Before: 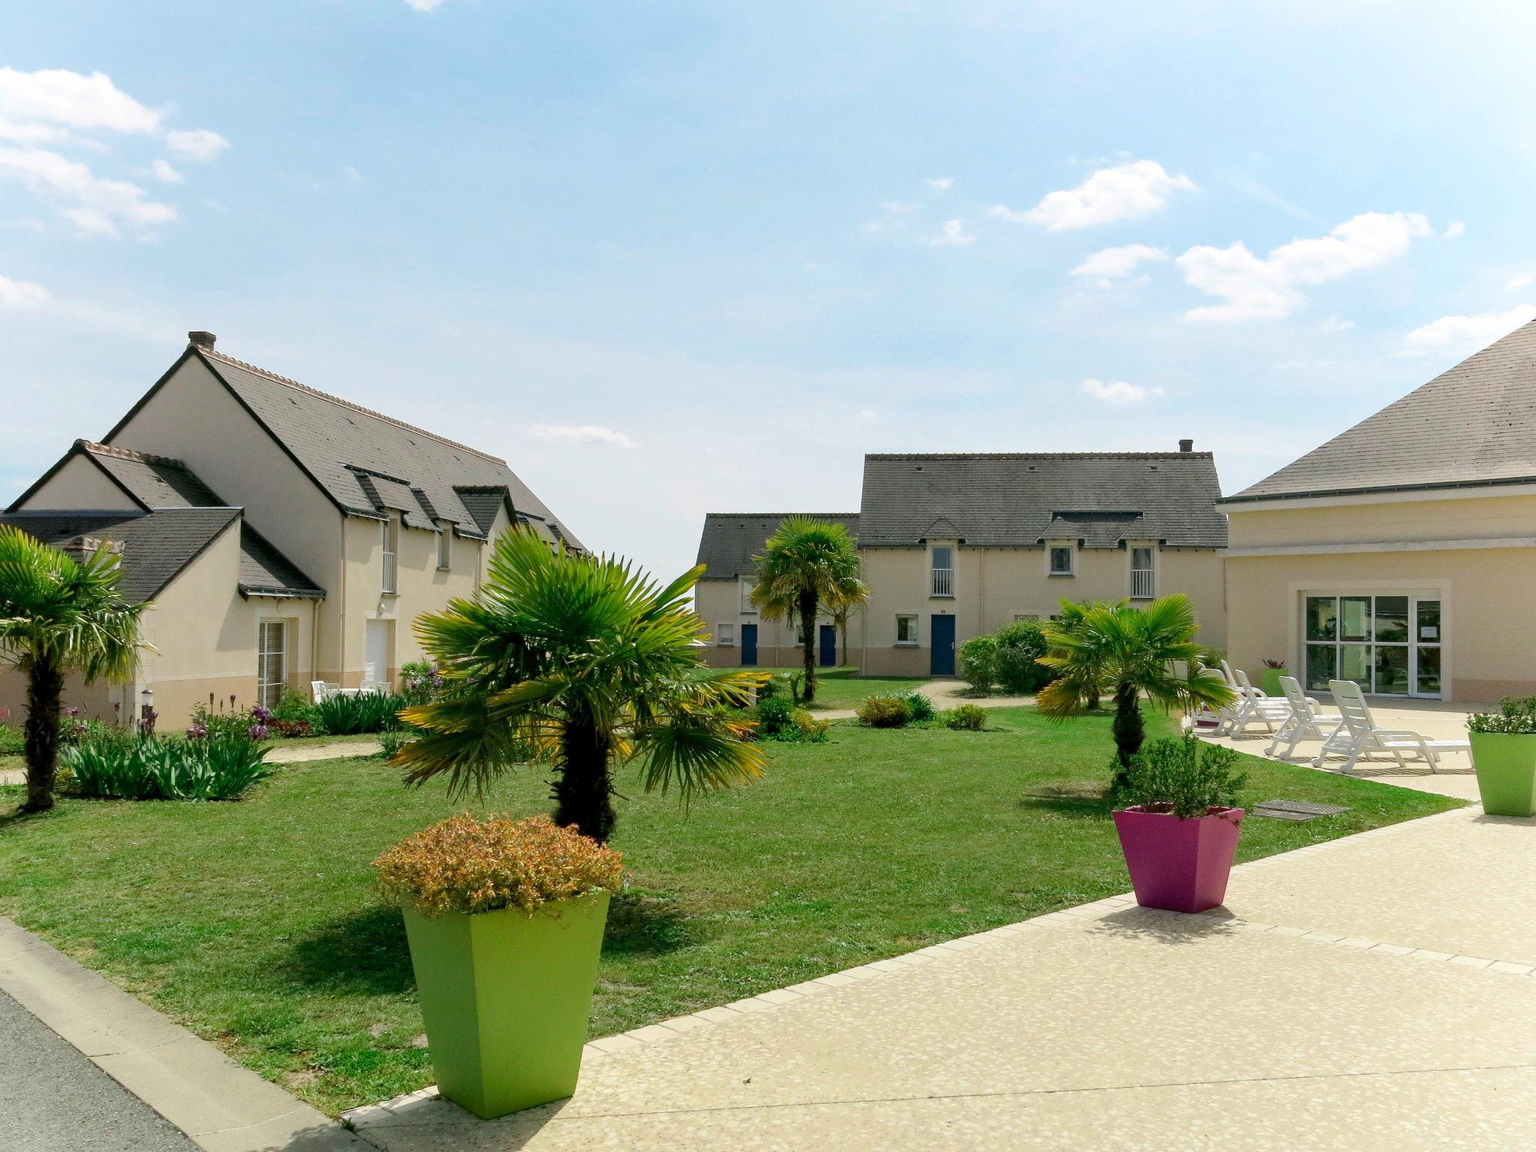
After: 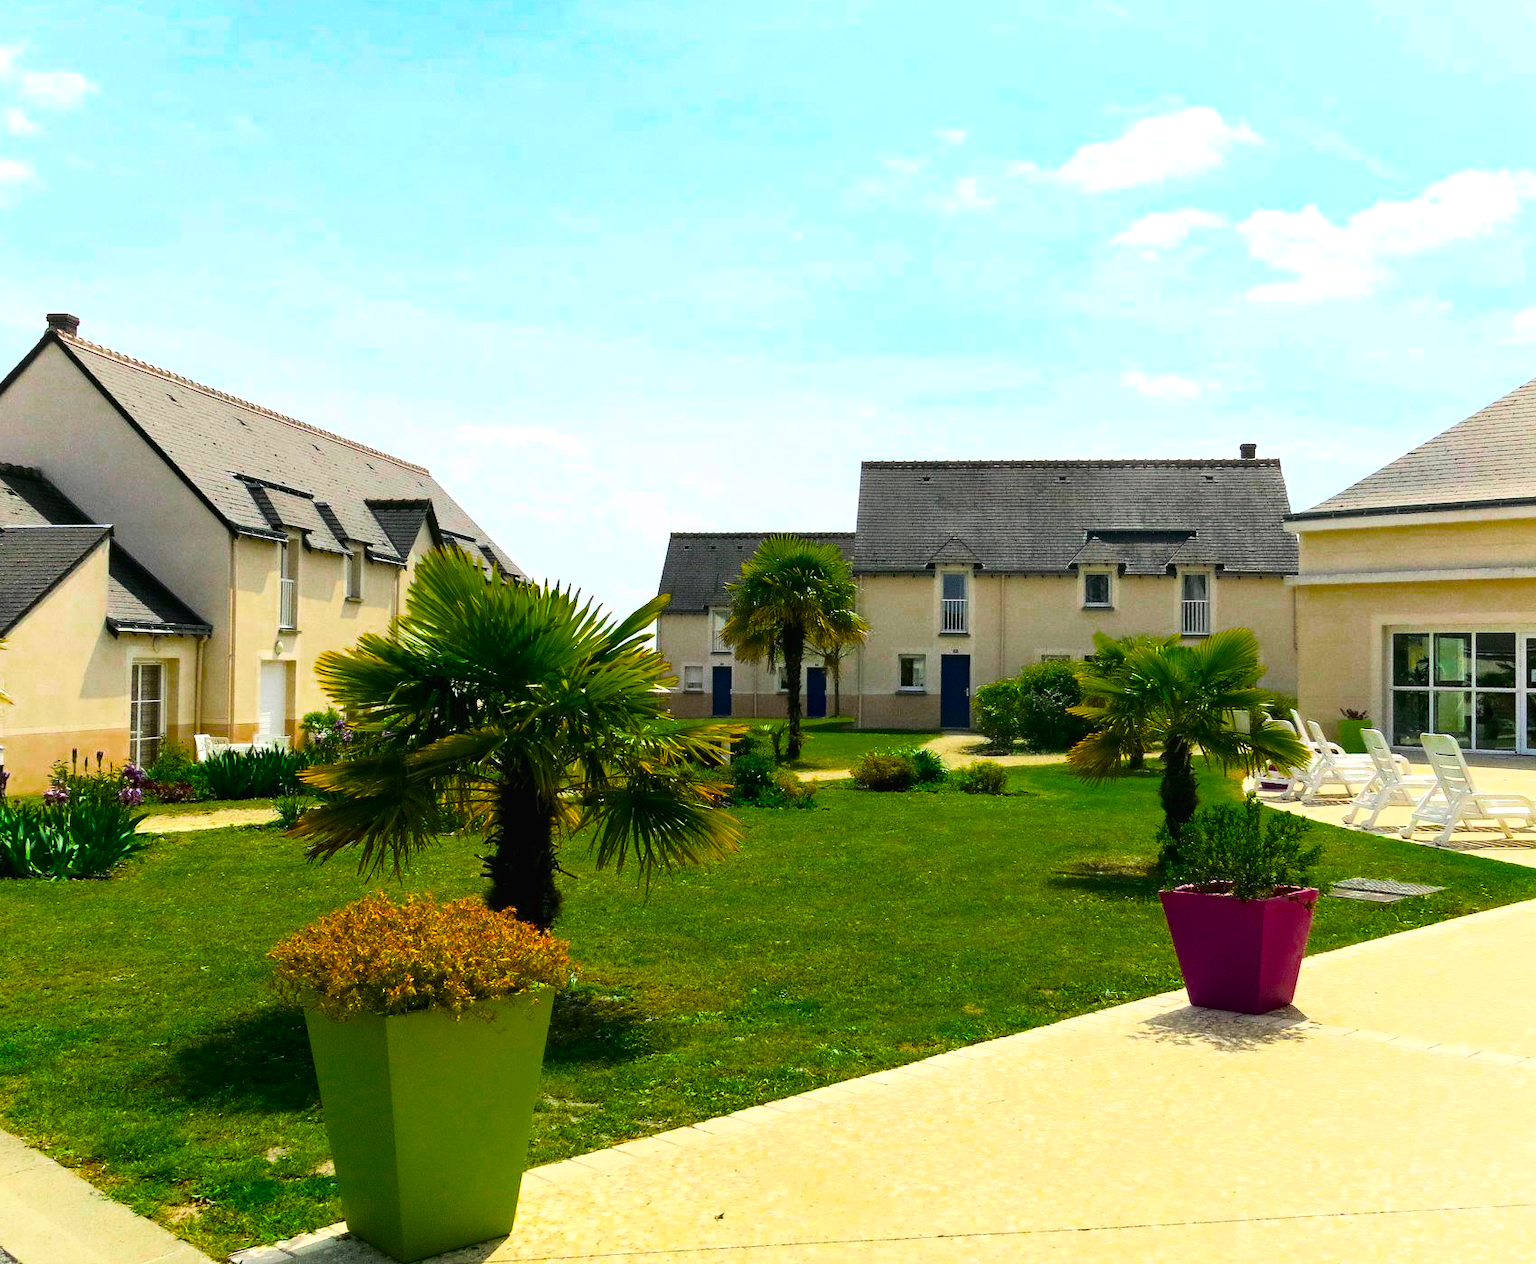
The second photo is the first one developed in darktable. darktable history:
tone curve: curves: ch0 [(0, 0.013) (0.198, 0.175) (0.512, 0.582) (0.625, 0.754) (0.81, 0.934) (1, 1)], color space Lab, linked channels, preserve colors none
color balance rgb: shadows lift › chroma 3.073%, shadows lift › hue 279.96°, perceptual saturation grading › global saturation 60.701%, perceptual saturation grading › highlights 20.715%, perceptual saturation grading › shadows -49.922%, global vibrance 6.396%, contrast 12.741%, saturation formula JzAzBz (2021)
crop: left 9.794%, top 6.234%, right 7.192%, bottom 2.578%
